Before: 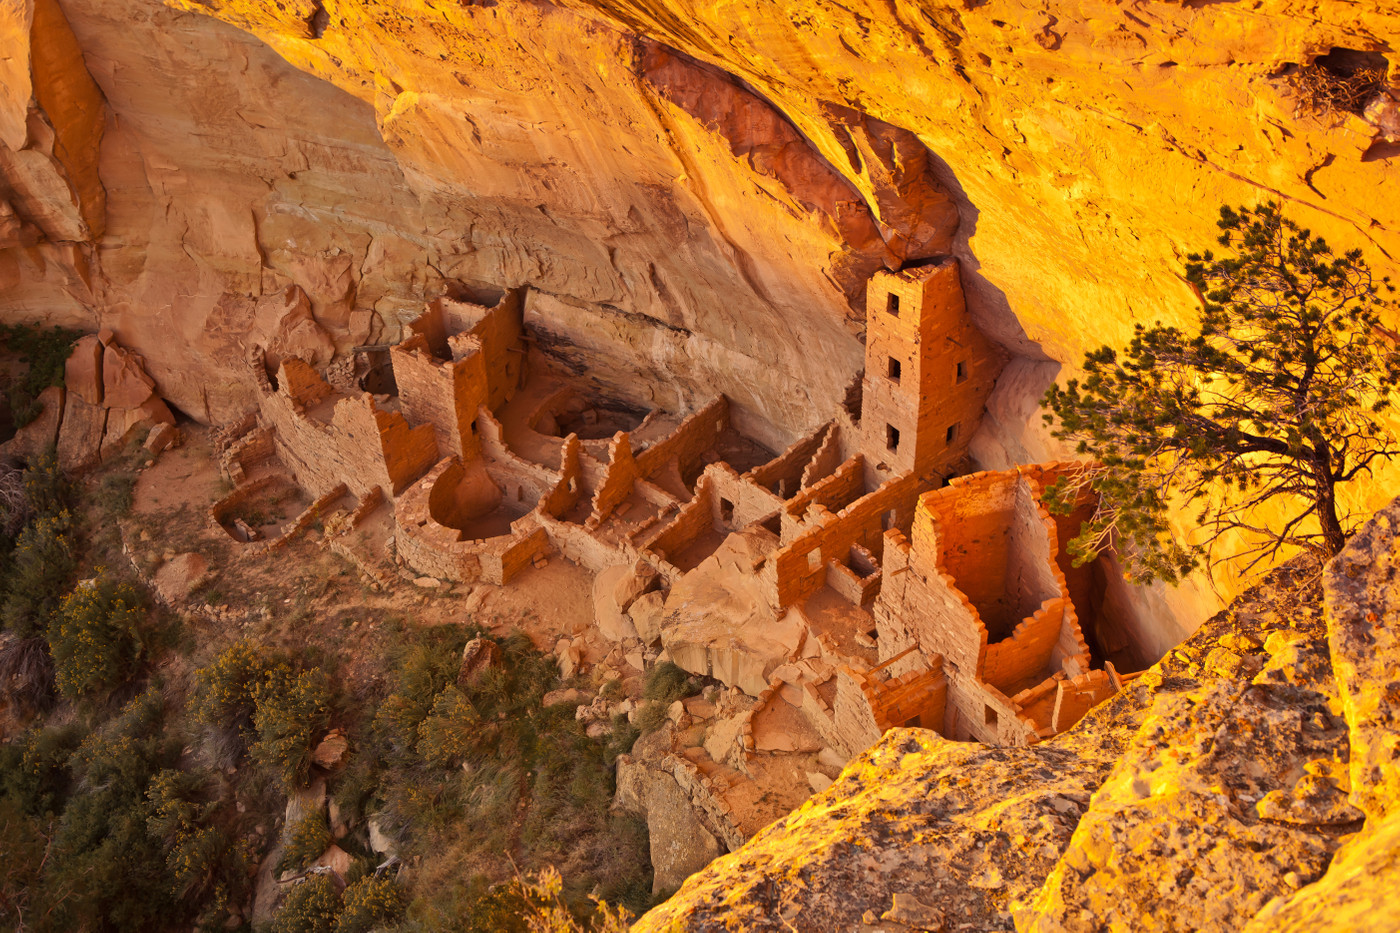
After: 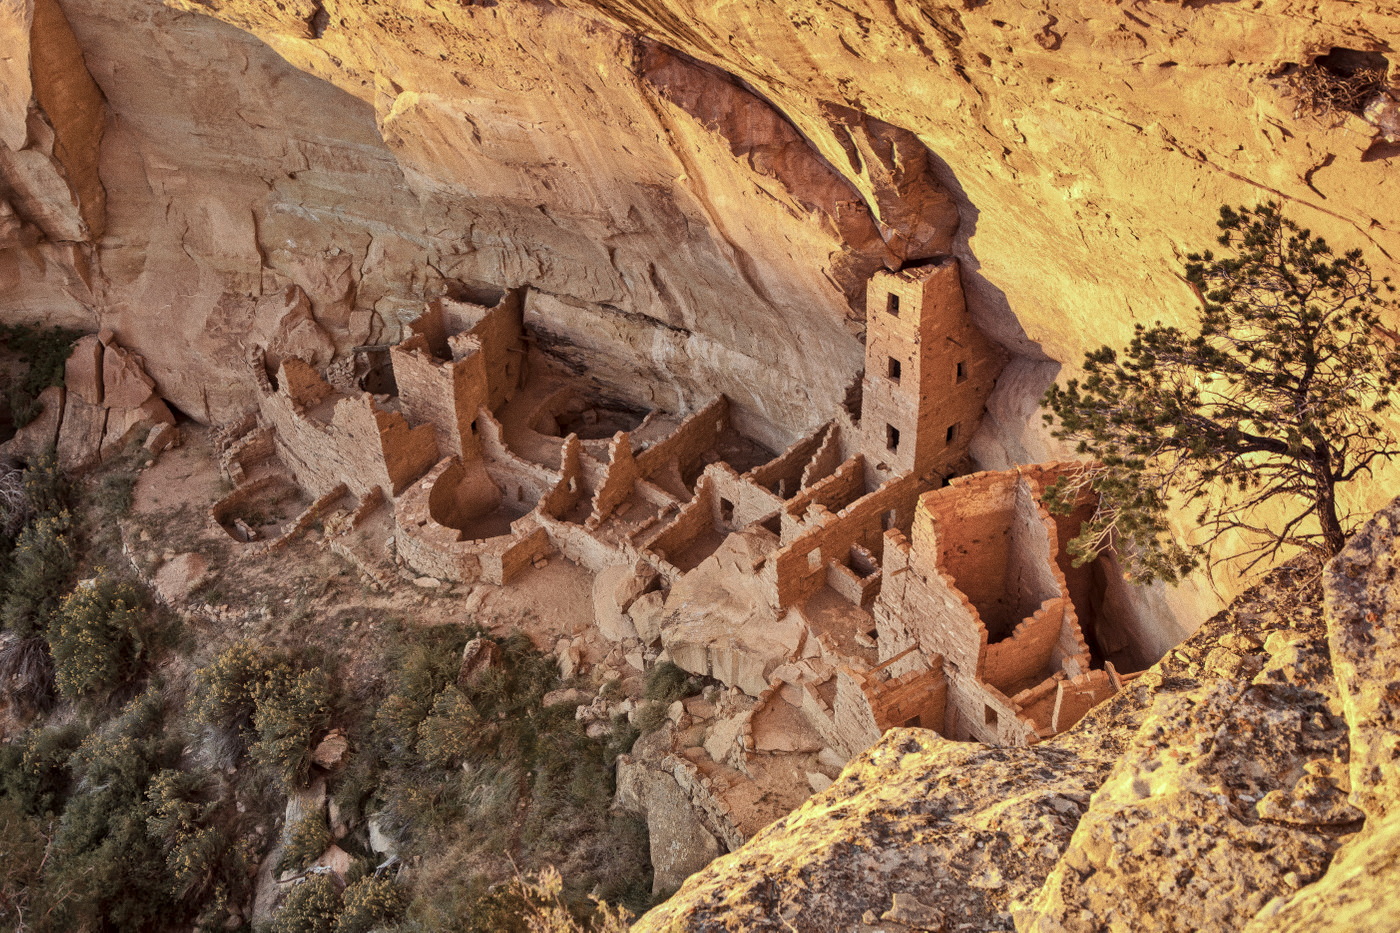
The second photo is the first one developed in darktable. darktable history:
local contrast: on, module defaults
shadows and highlights: radius 133.83, soften with gaussian
grain: coarseness 0.09 ISO
color correction: highlights a* -12.64, highlights b* -18.1, saturation 0.7
